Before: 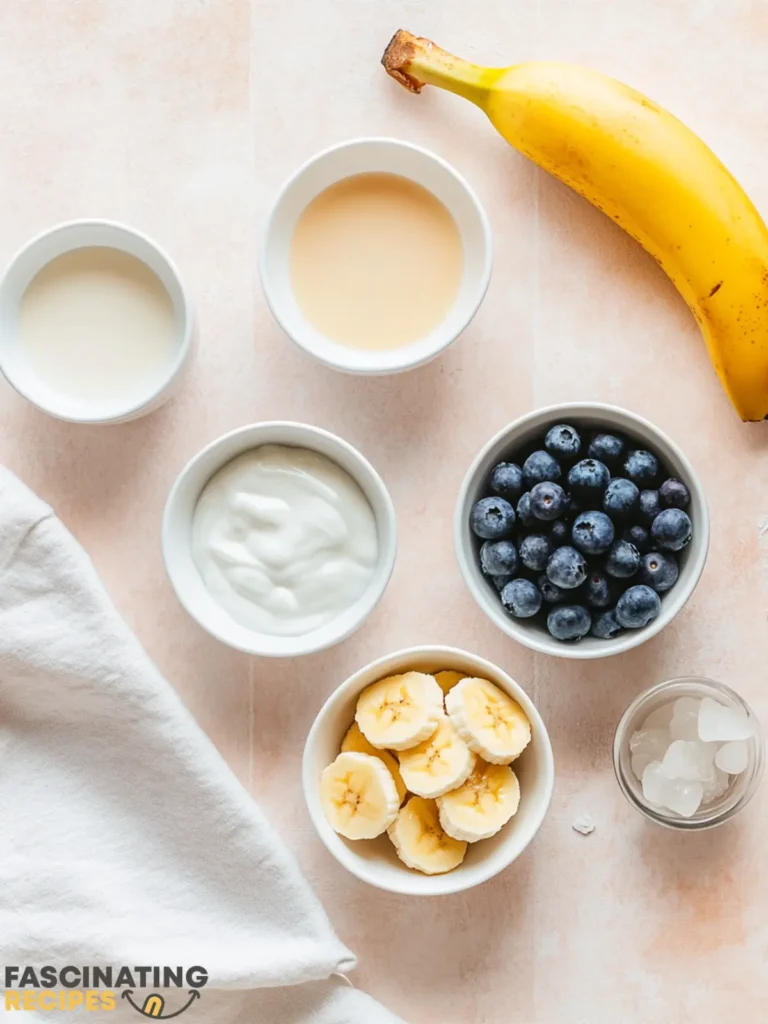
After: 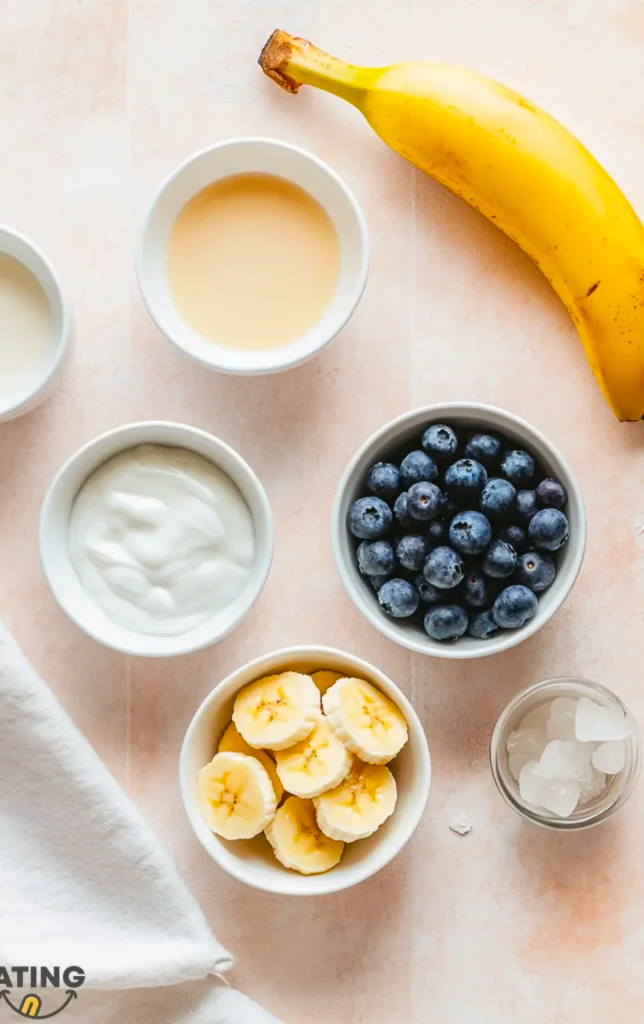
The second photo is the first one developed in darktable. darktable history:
color balance rgb: perceptual saturation grading › global saturation 20%, global vibrance 10%
crop: left 16.145%
